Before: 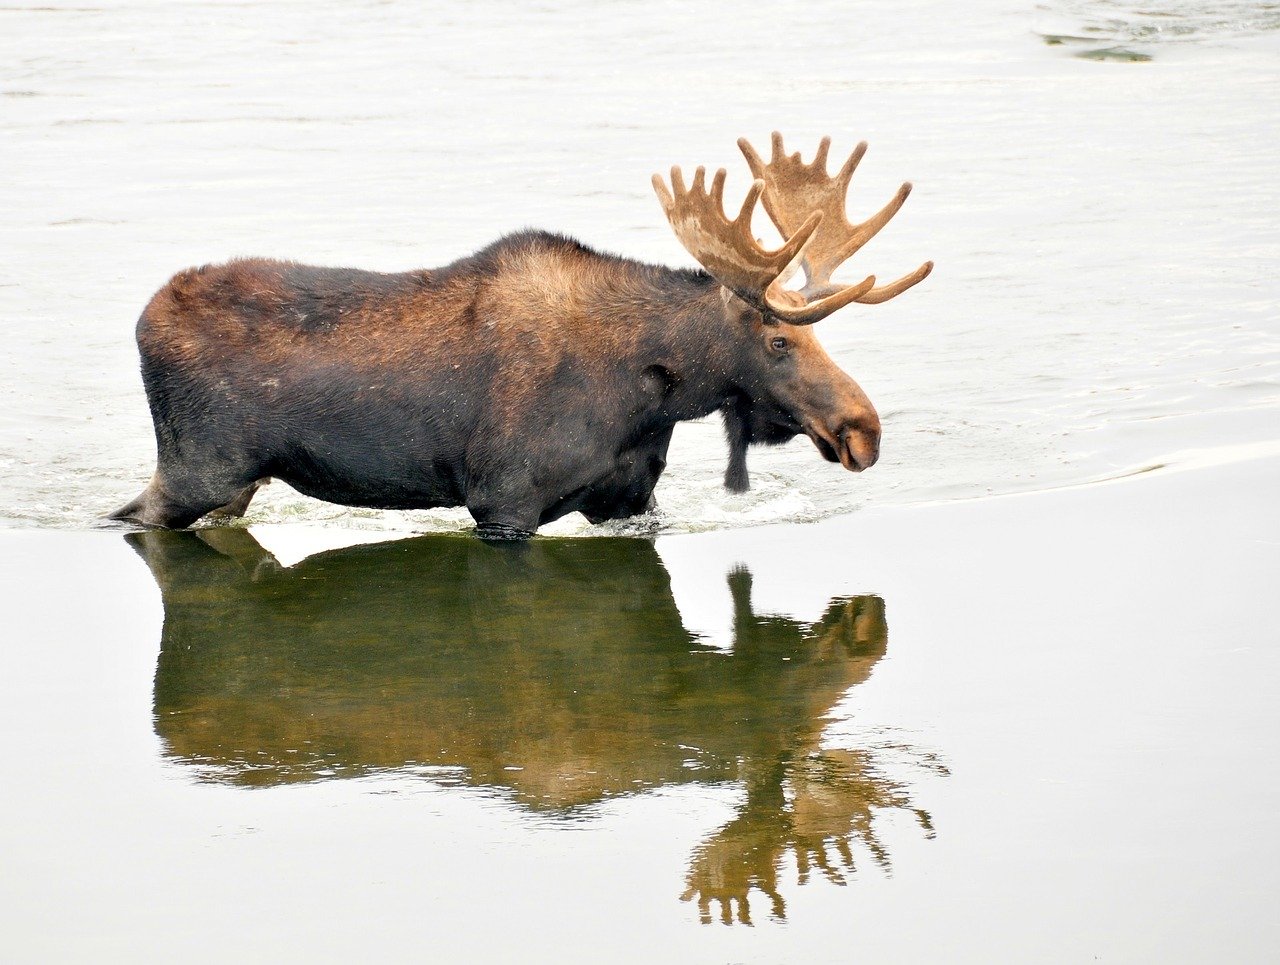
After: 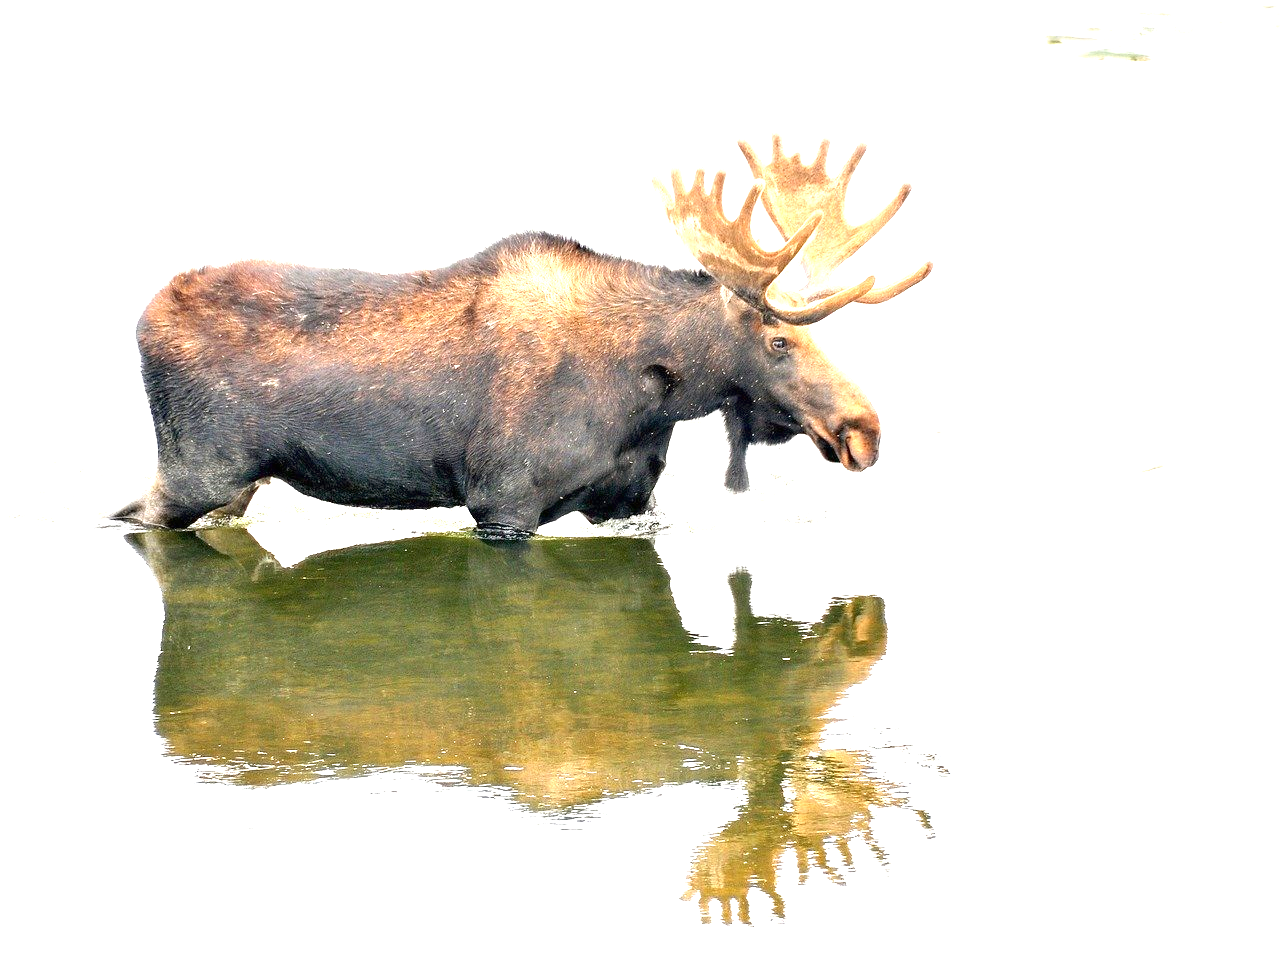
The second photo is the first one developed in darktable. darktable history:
exposure: black level correction 0, exposure 1.45 EV, compensate exposure bias true, compensate highlight preservation false
tone equalizer: -7 EV 0.18 EV, -6 EV 0.12 EV, -5 EV 0.08 EV, -4 EV 0.04 EV, -2 EV -0.02 EV, -1 EV -0.04 EV, +0 EV -0.06 EV, luminance estimator HSV value / RGB max
